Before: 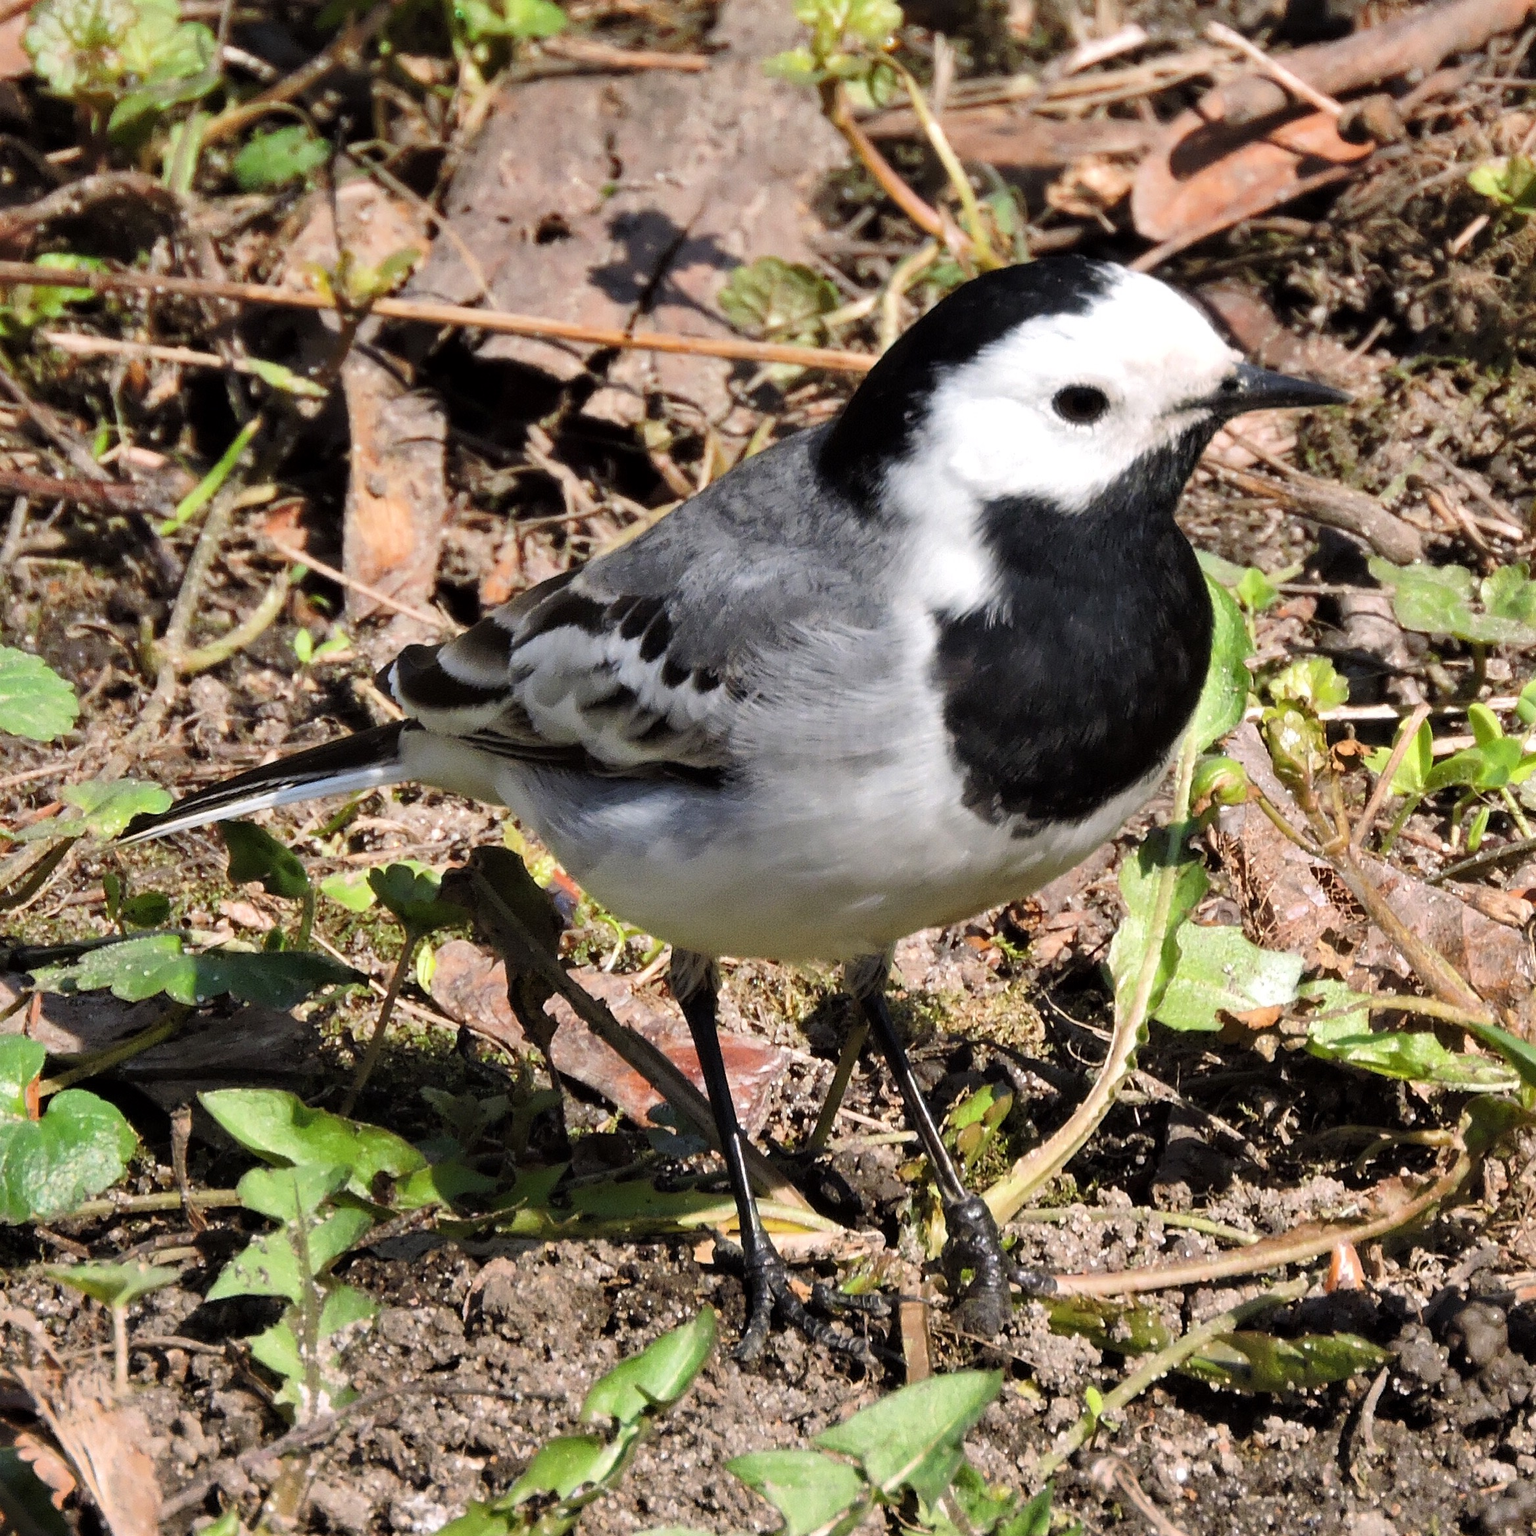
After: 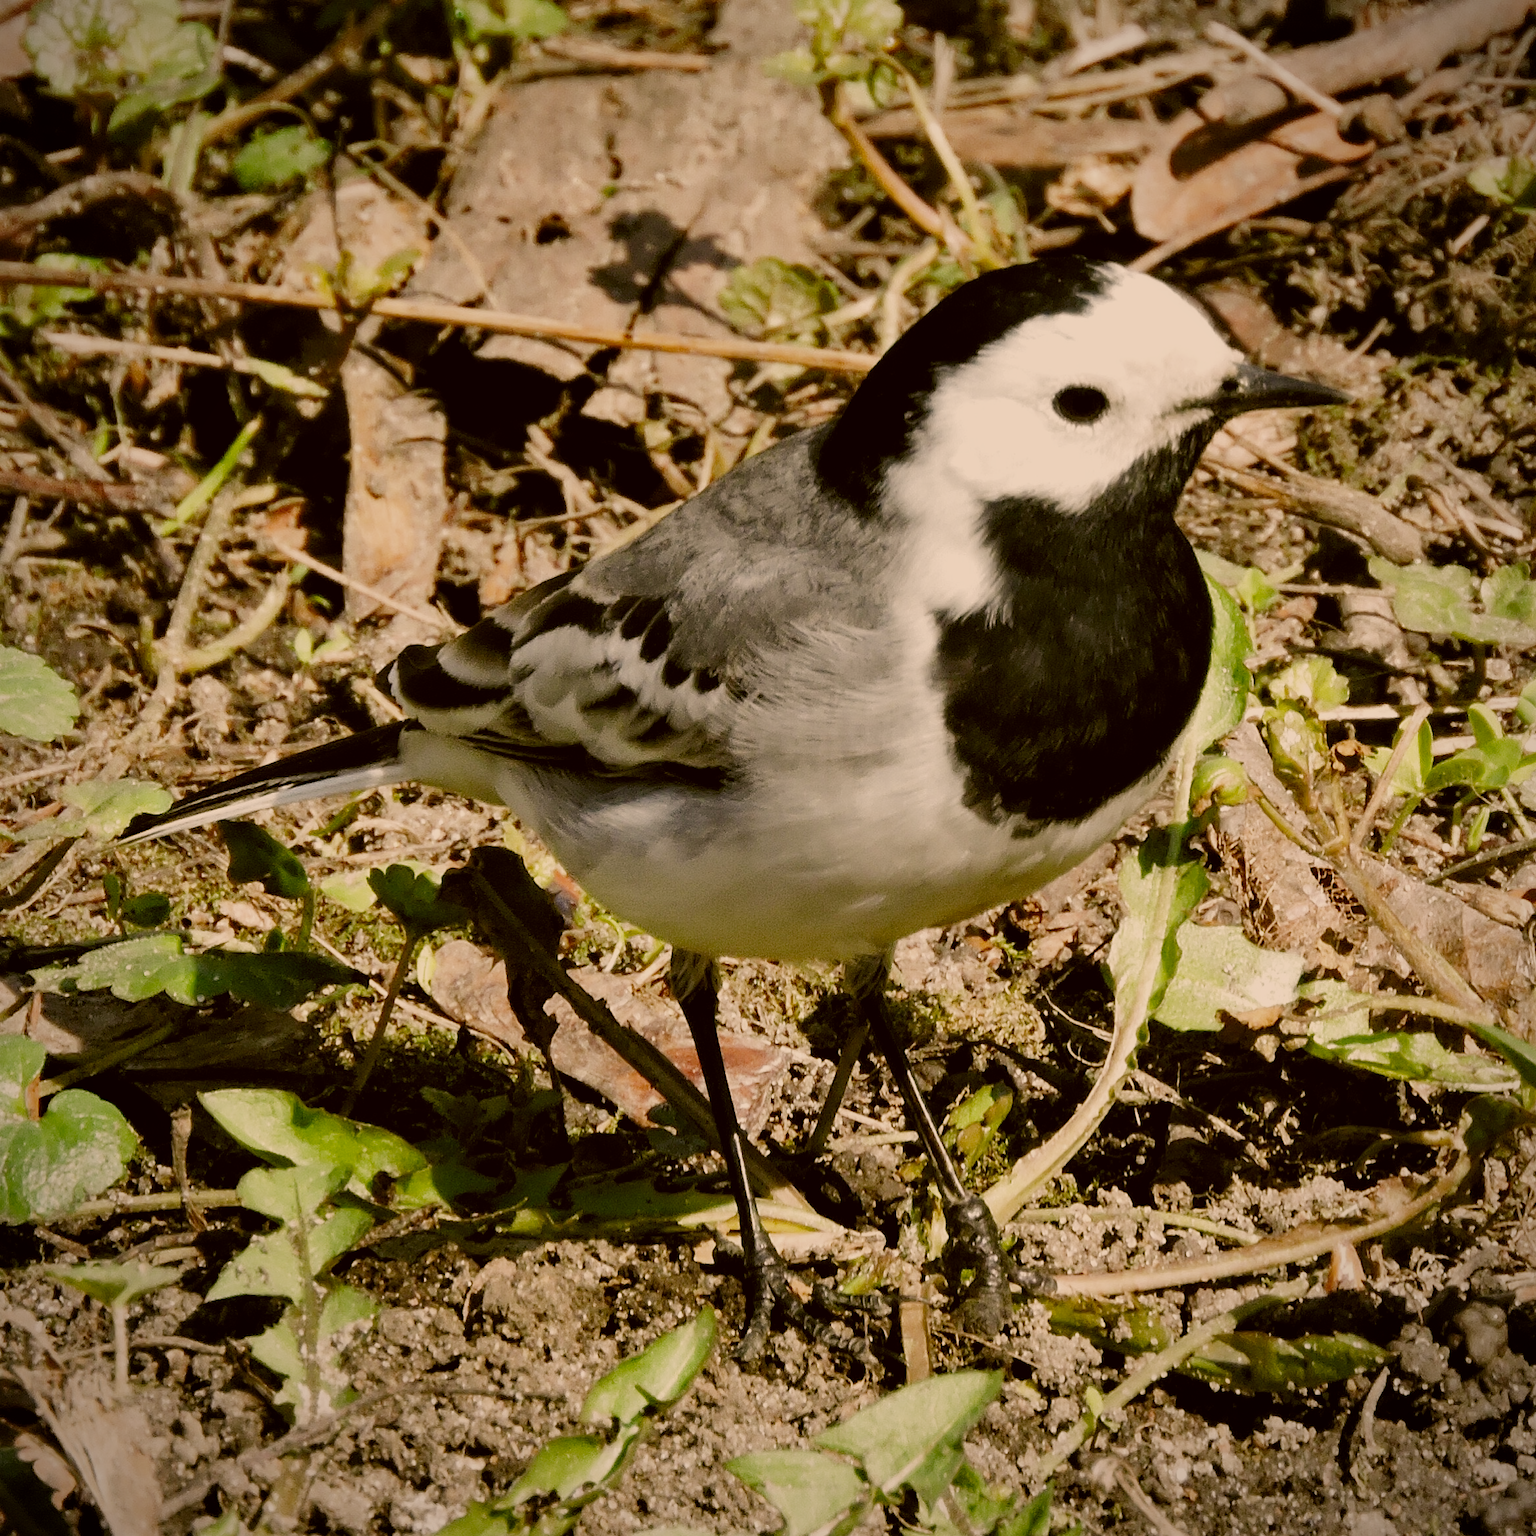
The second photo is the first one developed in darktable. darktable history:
exposure: exposure 0.294 EV, compensate highlight preservation false
vignetting: fall-off radius 60.97%, brightness -0.586, saturation -0.121
color zones: curves: ch1 [(0, 0.469) (0.01, 0.469) (0.12, 0.446) (0.248, 0.469) (0.5, 0.5) (0.748, 0.5) (0.99, 0.469) (1, 0.469)]
tone curve: curves: ch0 [(0, 0) (0.8, 0.757) (1, 1)], color space Lab, independent channels, preserve colors none
color correction: highlights a* 8.93, highlights b* 14.98, shadows a* -0.525, shadows b* 26.34
filmic rgb: black relative exposure -7.65 EV, white relative exposure 4.56 EV, hardness 3.61, preserve chrominance no, color science v5 (2021)
